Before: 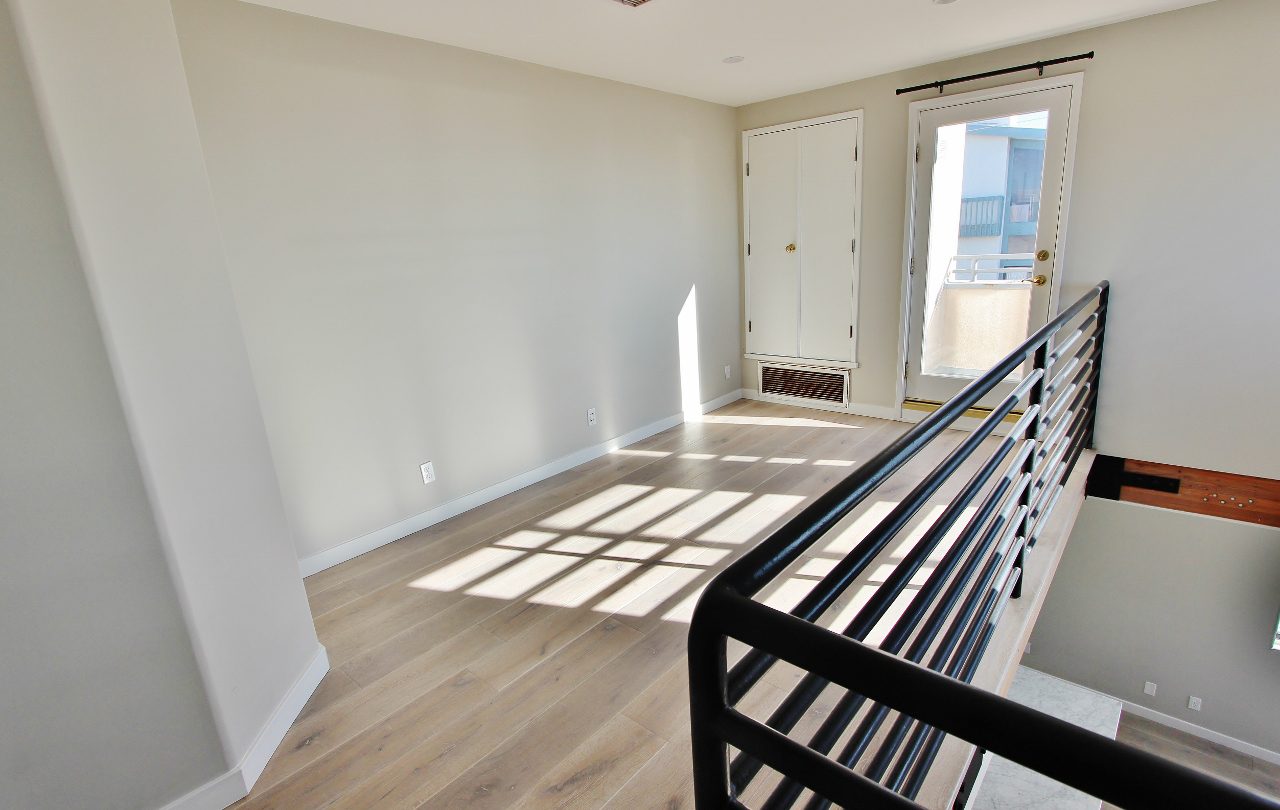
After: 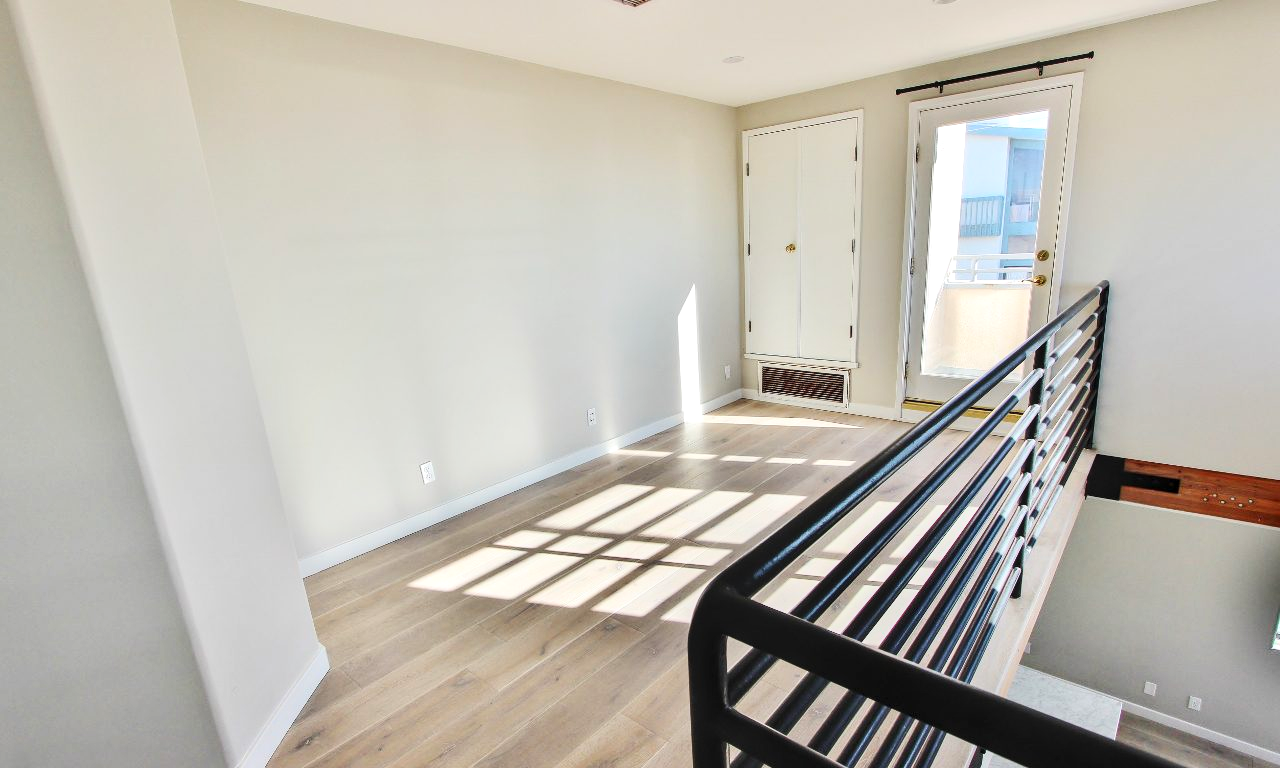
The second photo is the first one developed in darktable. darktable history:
tone equalizer: on, module defaults
crop and rotate: top 0%, bottom 5.097%
contrast brightness saturation: contrast 0.2, brightness 0.15, saturation 0.14
local contrast: on, module defaults
